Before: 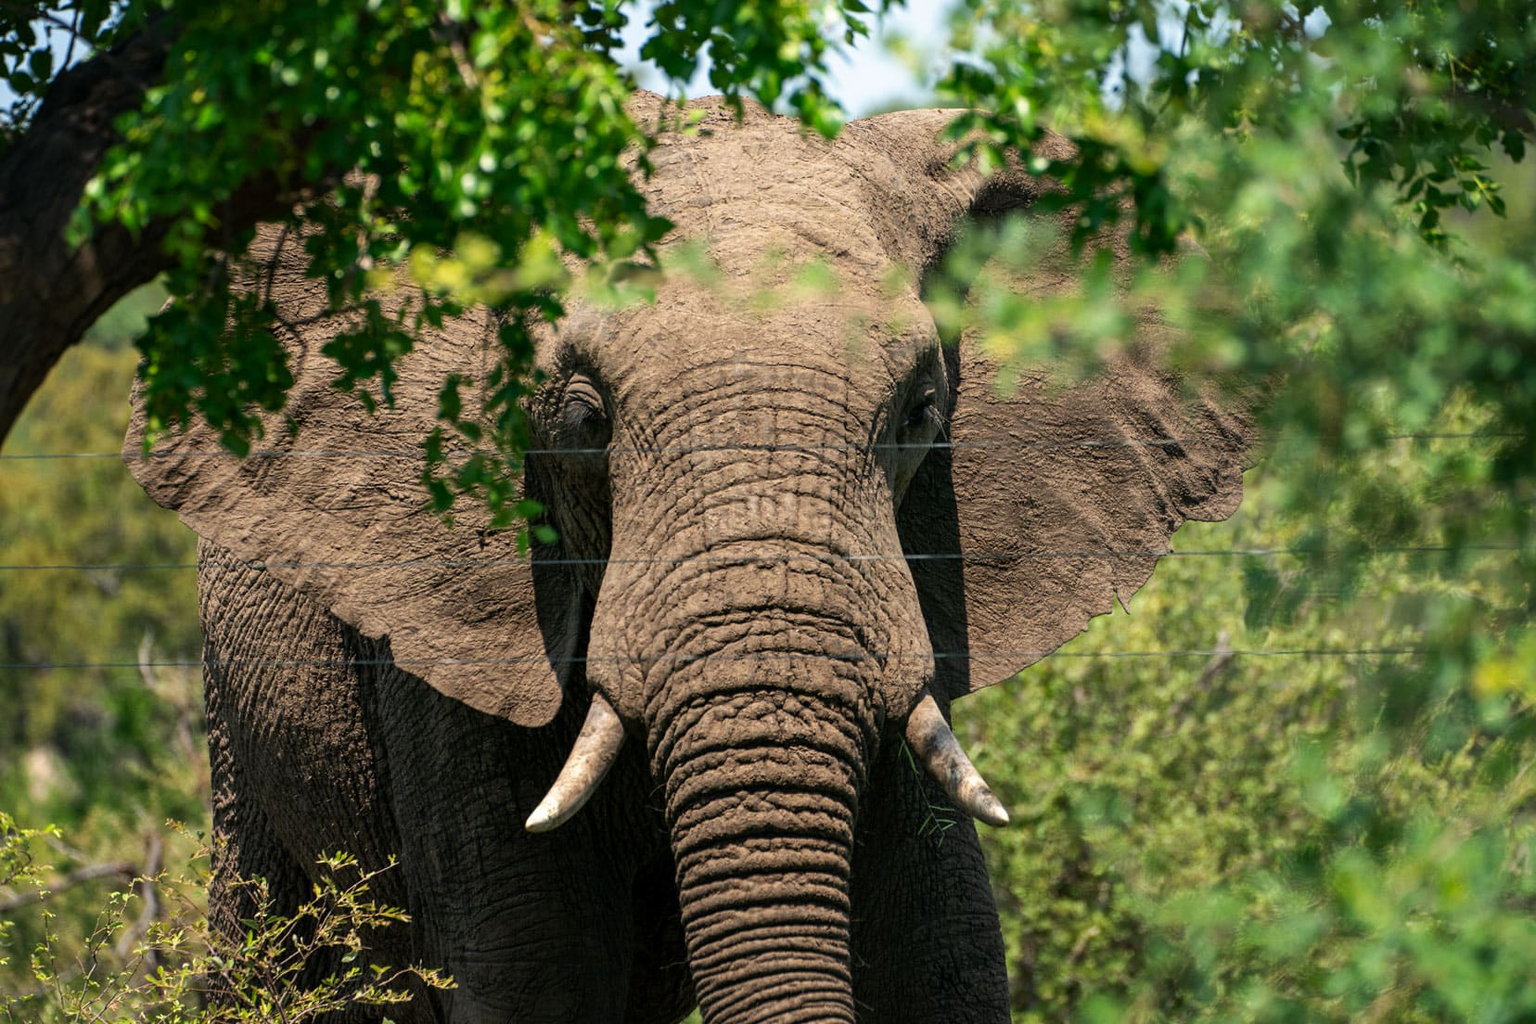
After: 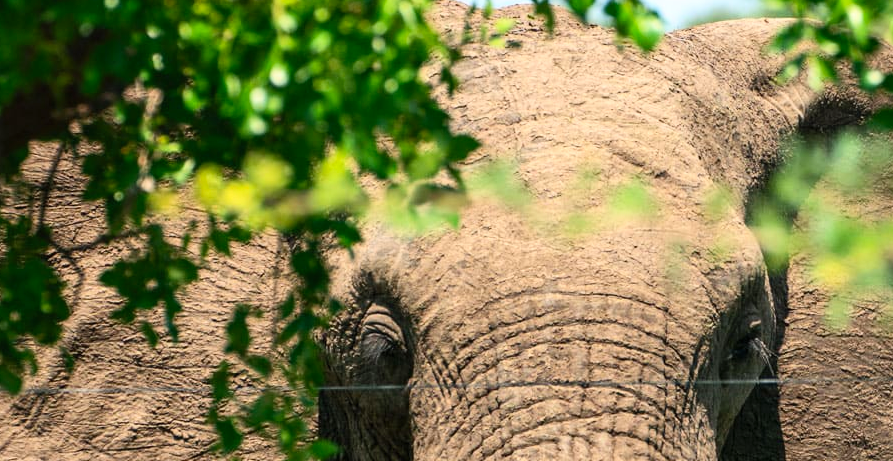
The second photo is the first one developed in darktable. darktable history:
contrast brightness saturation: contrast 0.203, brightness 0.156, saturation 0.229
crop: left 14.925%, top 9.021%, right 31.111%, bottom 49.169%
